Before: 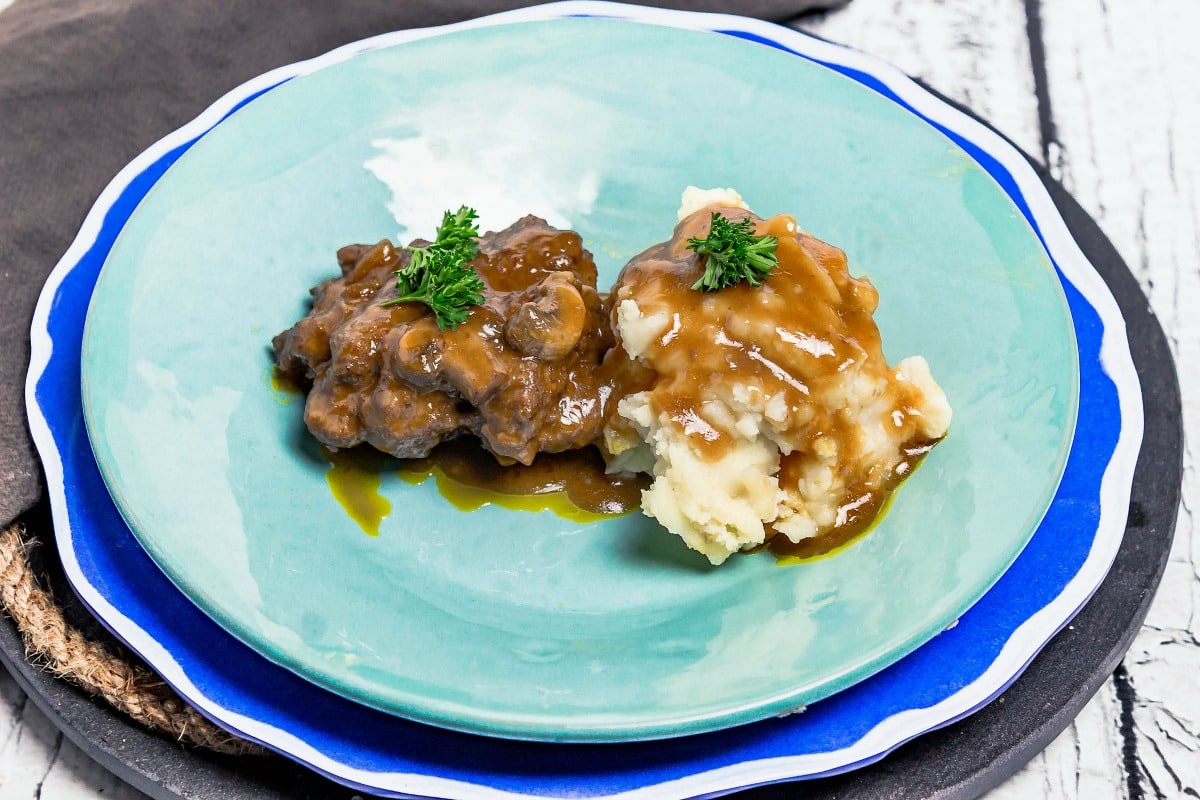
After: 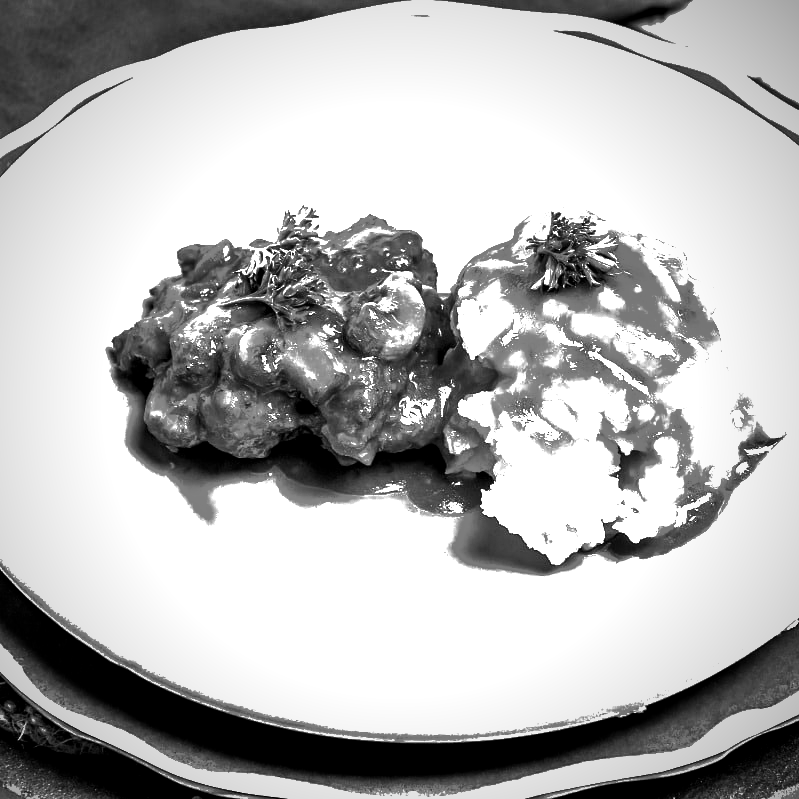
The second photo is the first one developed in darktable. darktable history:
rgb levels: levels [[0.01, 0.419, 0.839], [0, 0.5, 1], [0, 0.5, 1]]
crop and rotate: left 13.409%, right 19.924%
shadows and highlights: shadows 40, highlights -60
exposure: exposure 0.943 EV, compensate highlight preservation false
contrast brightness saturation: contrast -0.03, brightness -0.59, saturation -1
vignetting: fall-off start 74.49%, fall-off radius 65.9%, brightness -0.628, saturation -0.68
color balance rgb: perceptual saturation grading › global saturation 25%, perceptual saturation grading › highlights -50%, perceptual saturation grading › shadows 30%, perceptual brilliance grading › global brilliance 12%, global vibrance 20%
